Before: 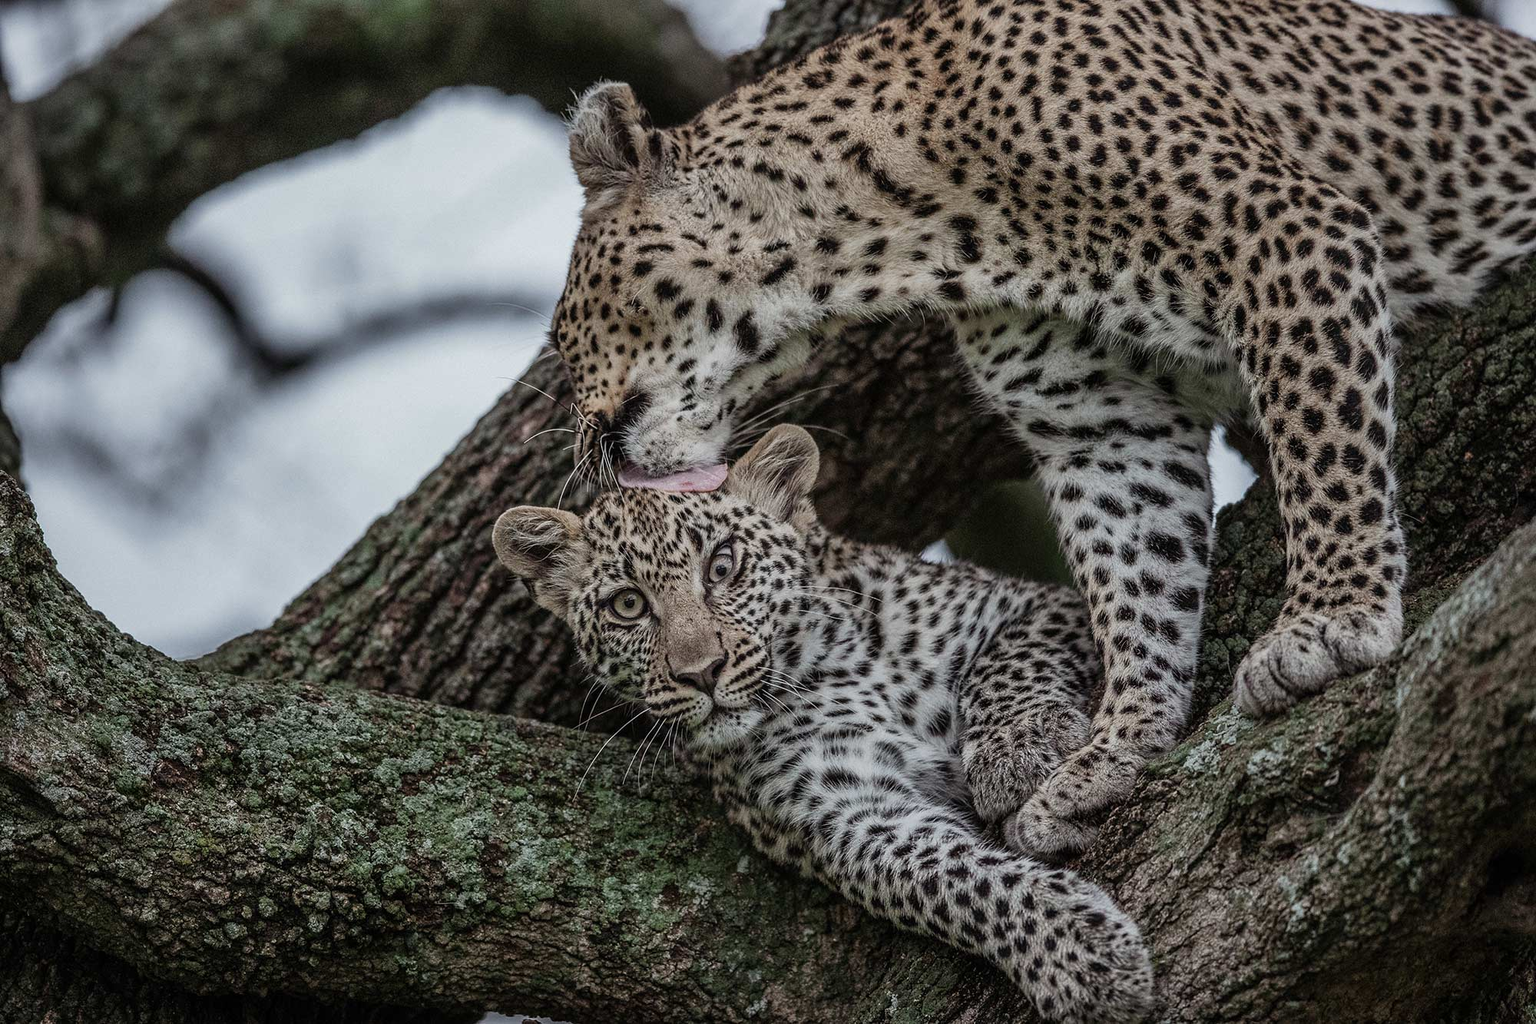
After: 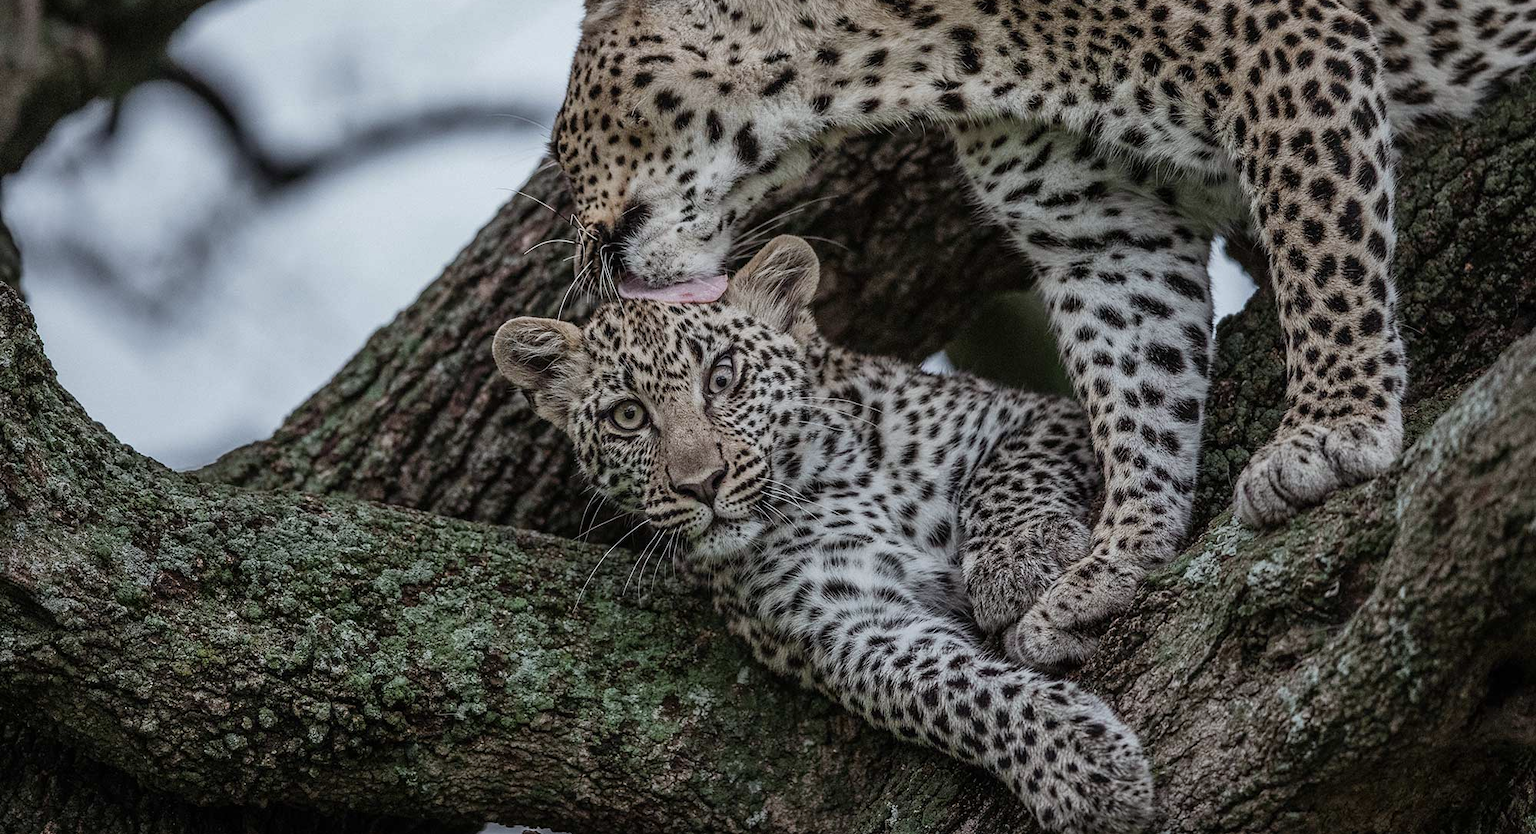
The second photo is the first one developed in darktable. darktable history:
crop and rotate: top 18.507%
white balance: red 0.988, blue 1.017
